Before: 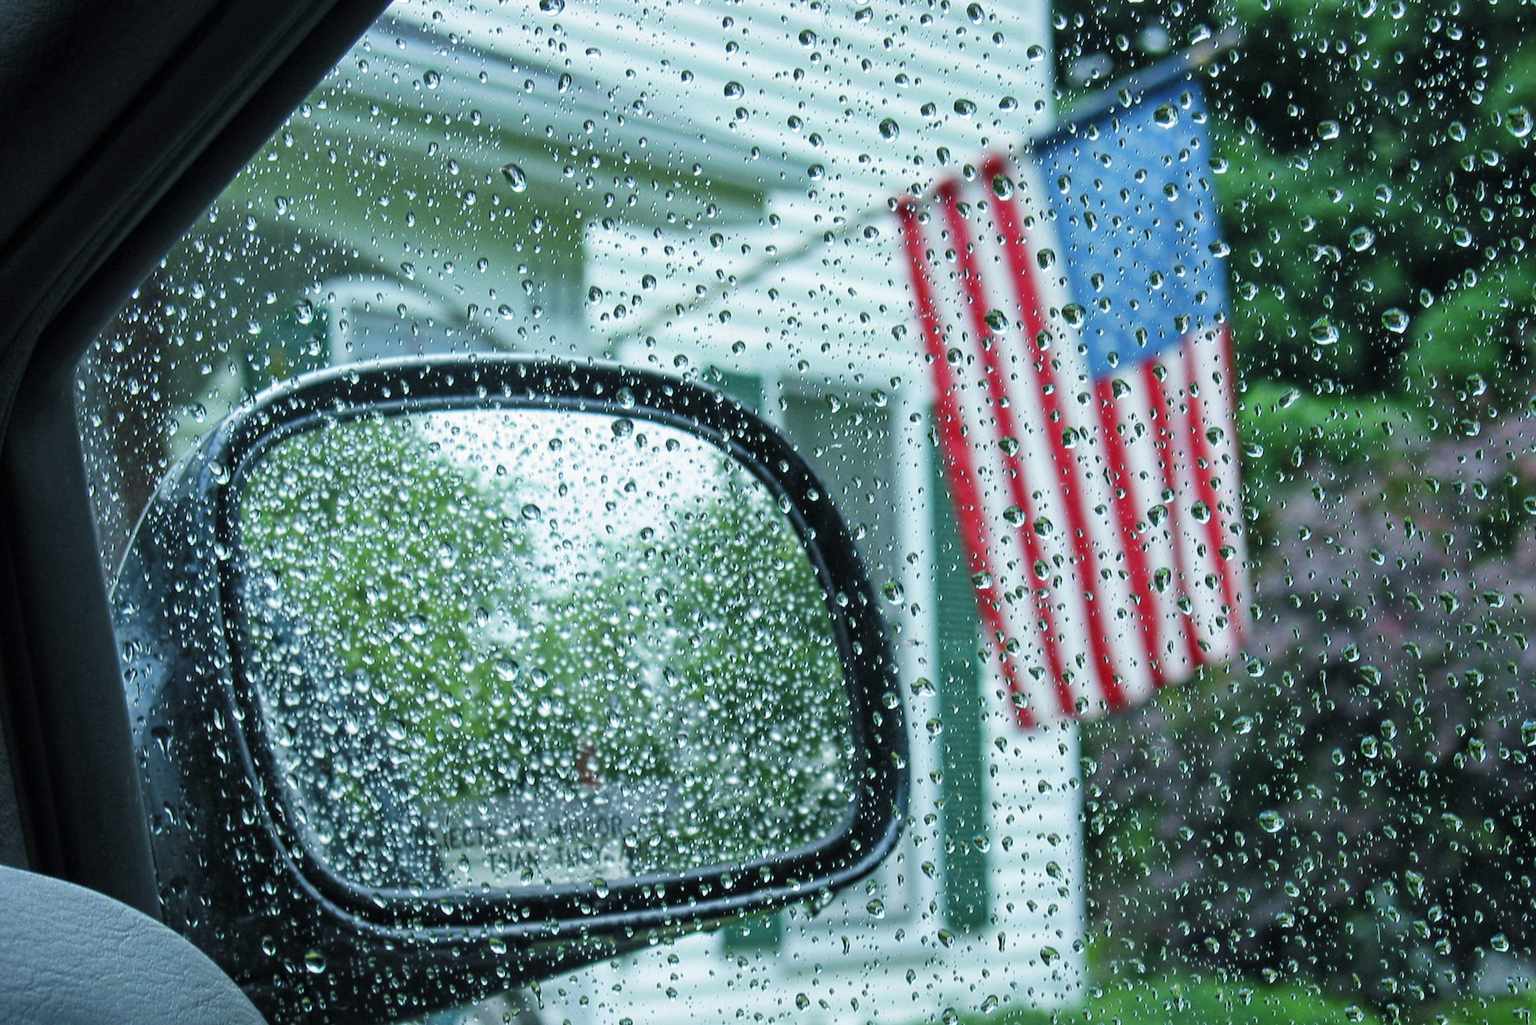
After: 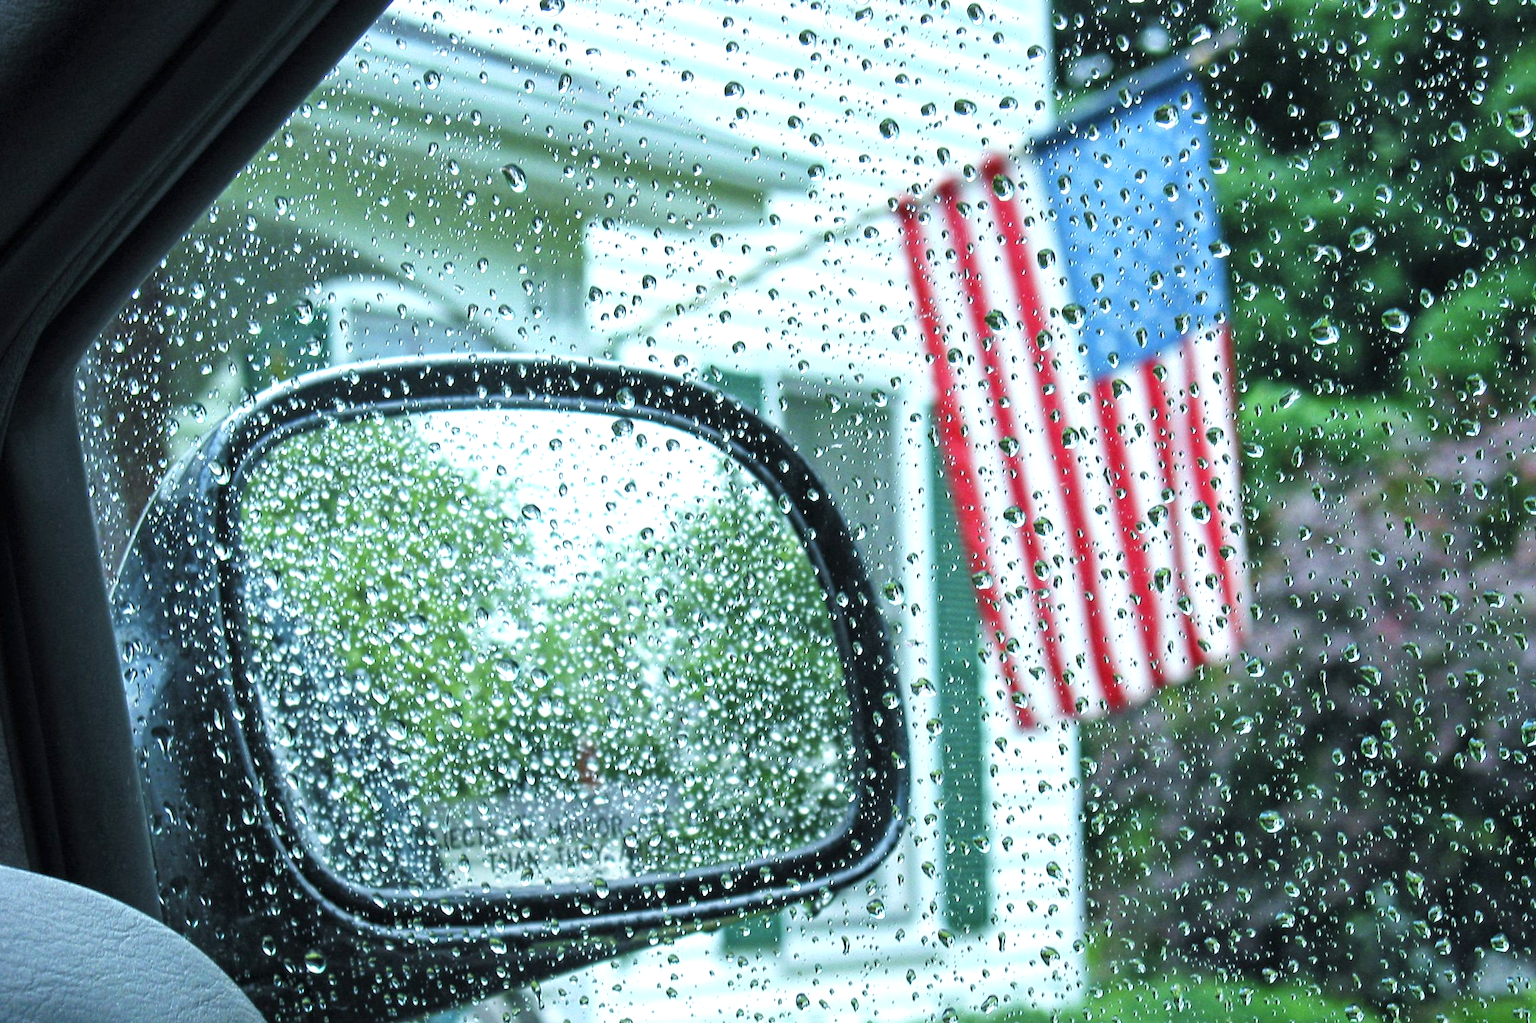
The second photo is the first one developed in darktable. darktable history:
exposure: exposure 0.636 EV, compensate highlight preservation false
crop: bottom 0.071%
